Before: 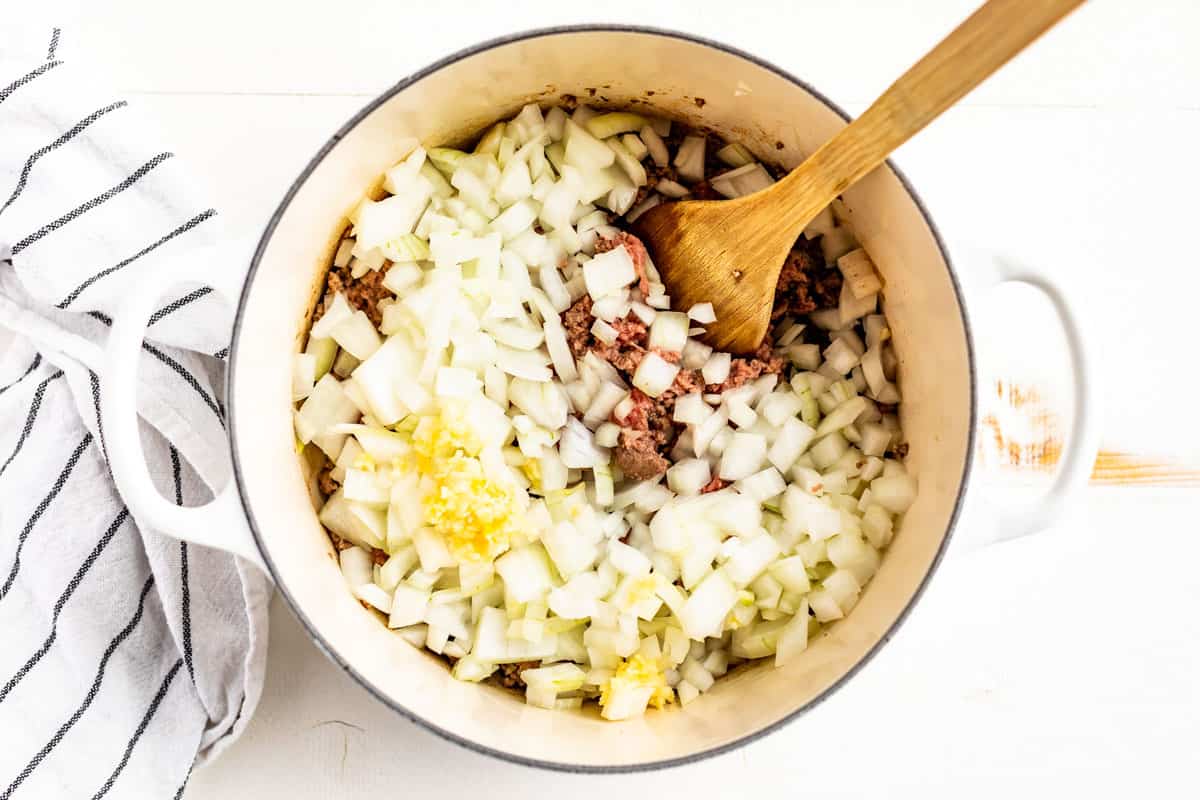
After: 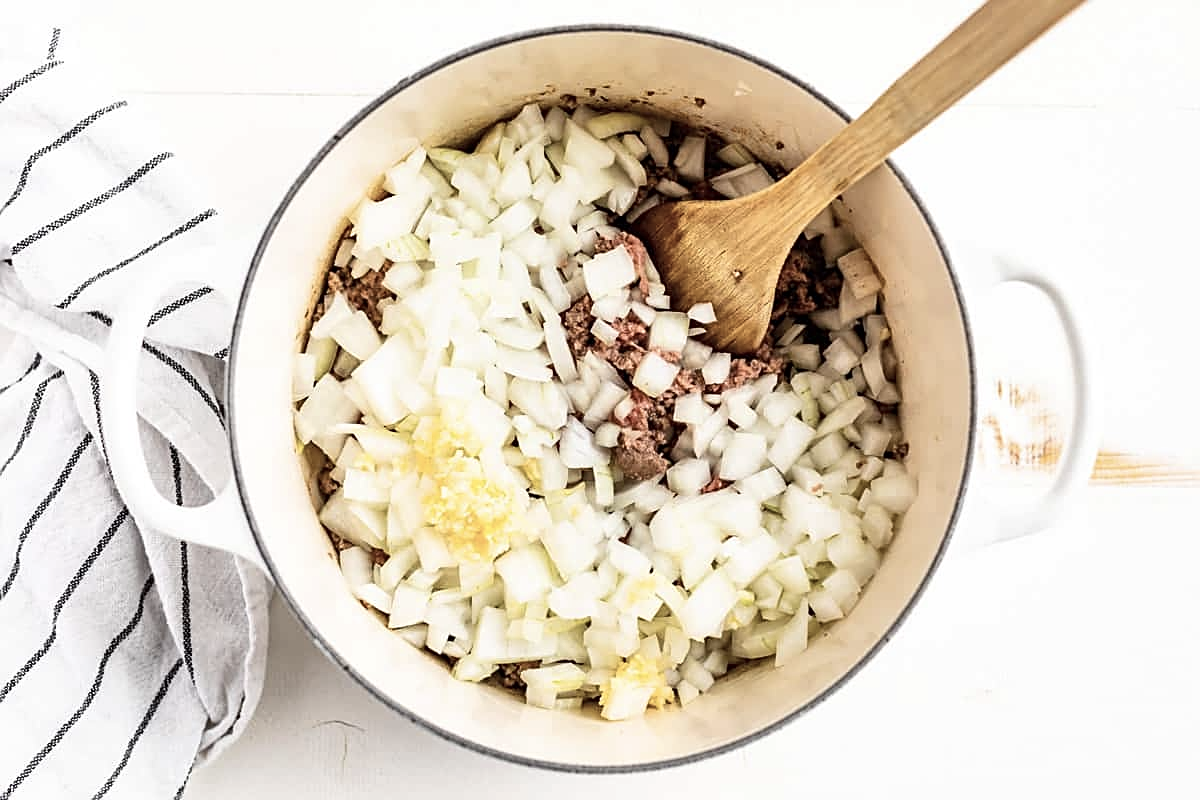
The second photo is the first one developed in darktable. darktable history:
sharpen: on, module defaults
contrast brightness saturation: contrast 0.1, saturation -0.36
